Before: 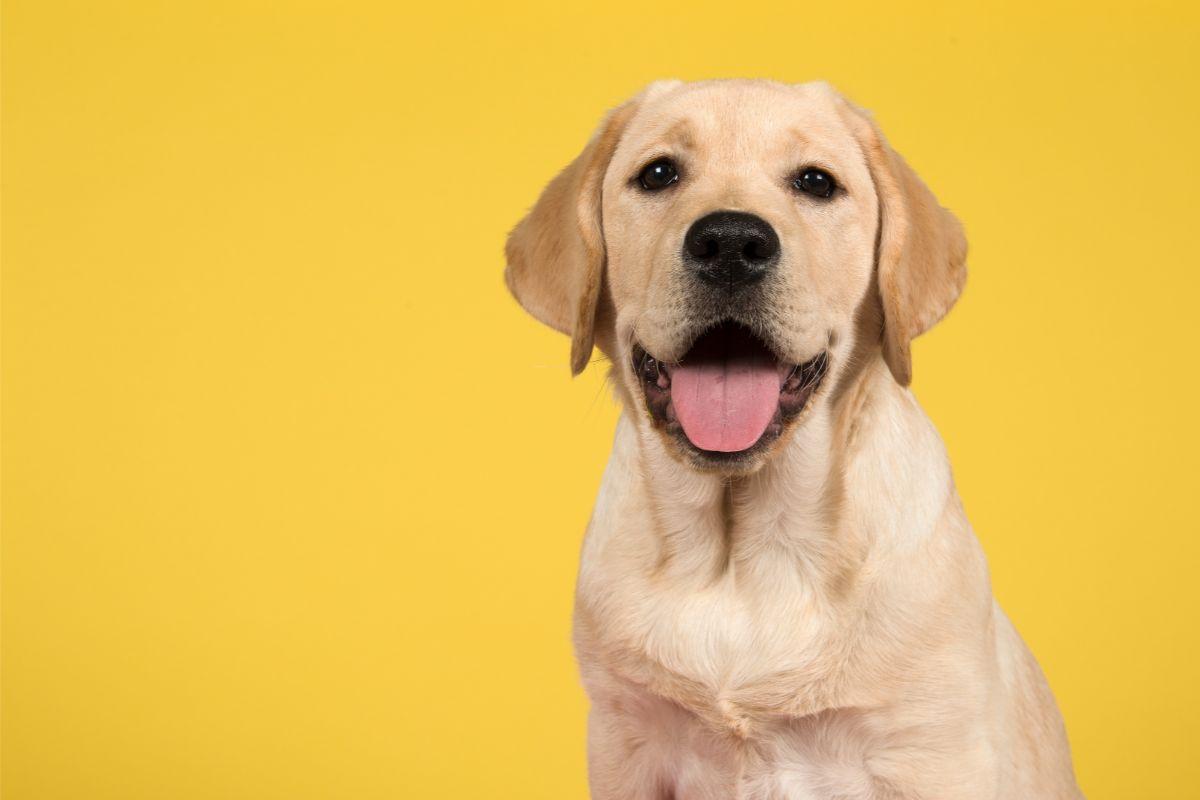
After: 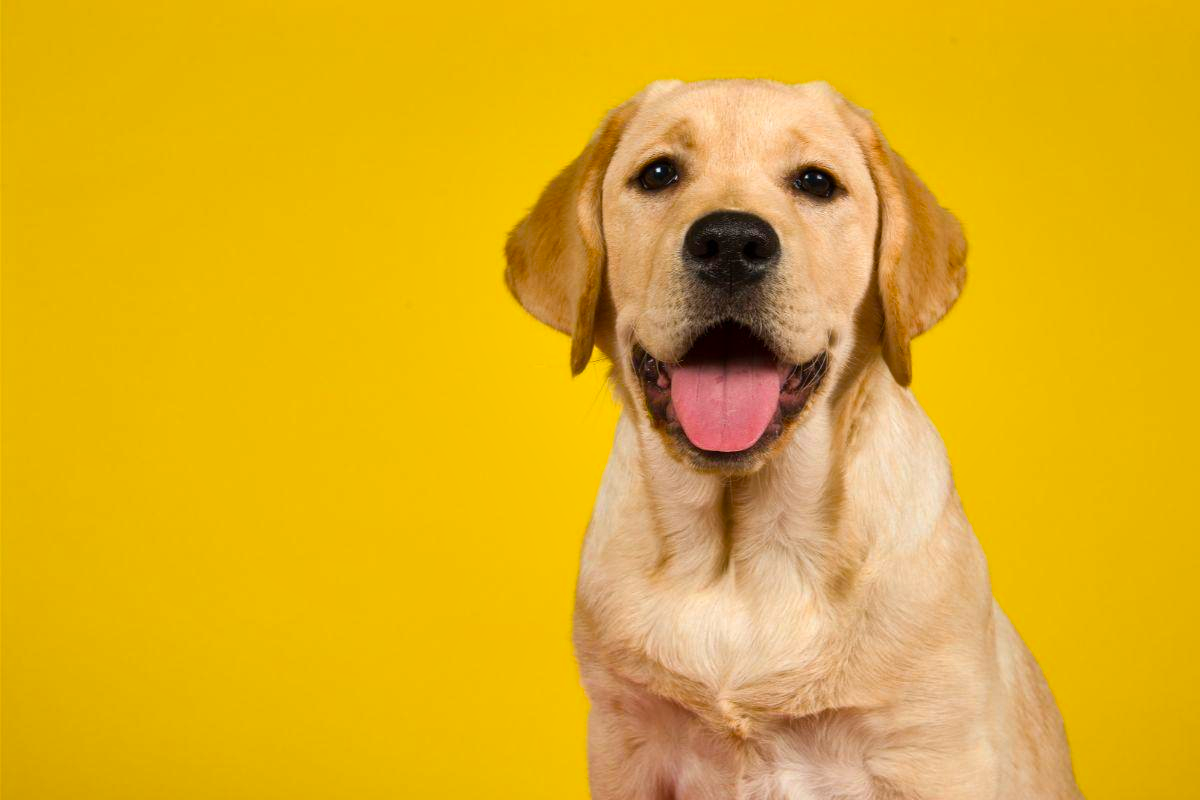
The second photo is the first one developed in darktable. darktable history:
shadows and highlights: shadows 22.82, highlights -49.18, soften with gaussian
velvia: strength 32.21%, mid-tones bias 0.206
